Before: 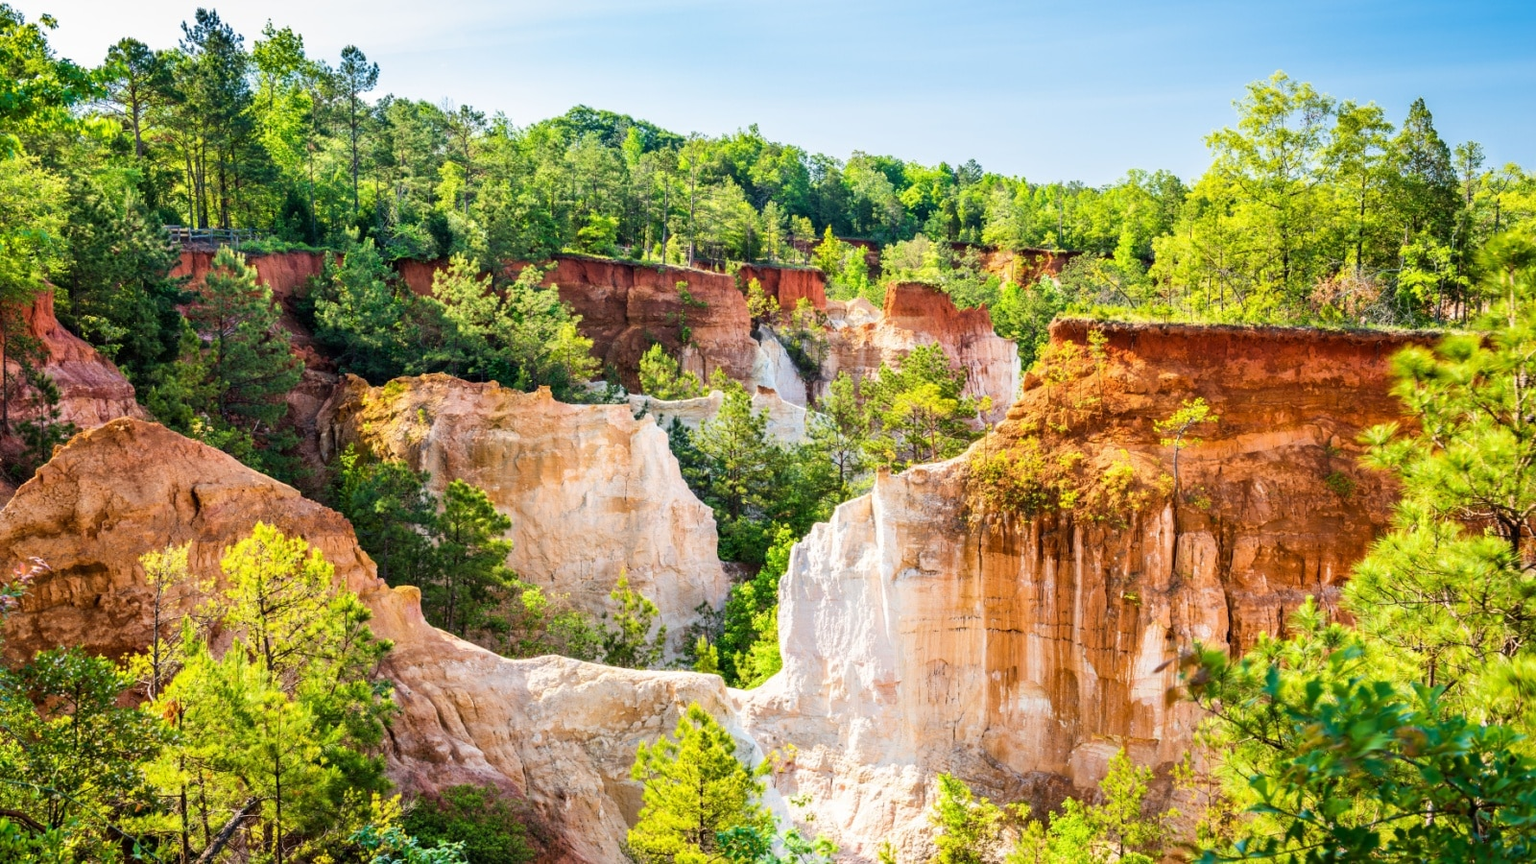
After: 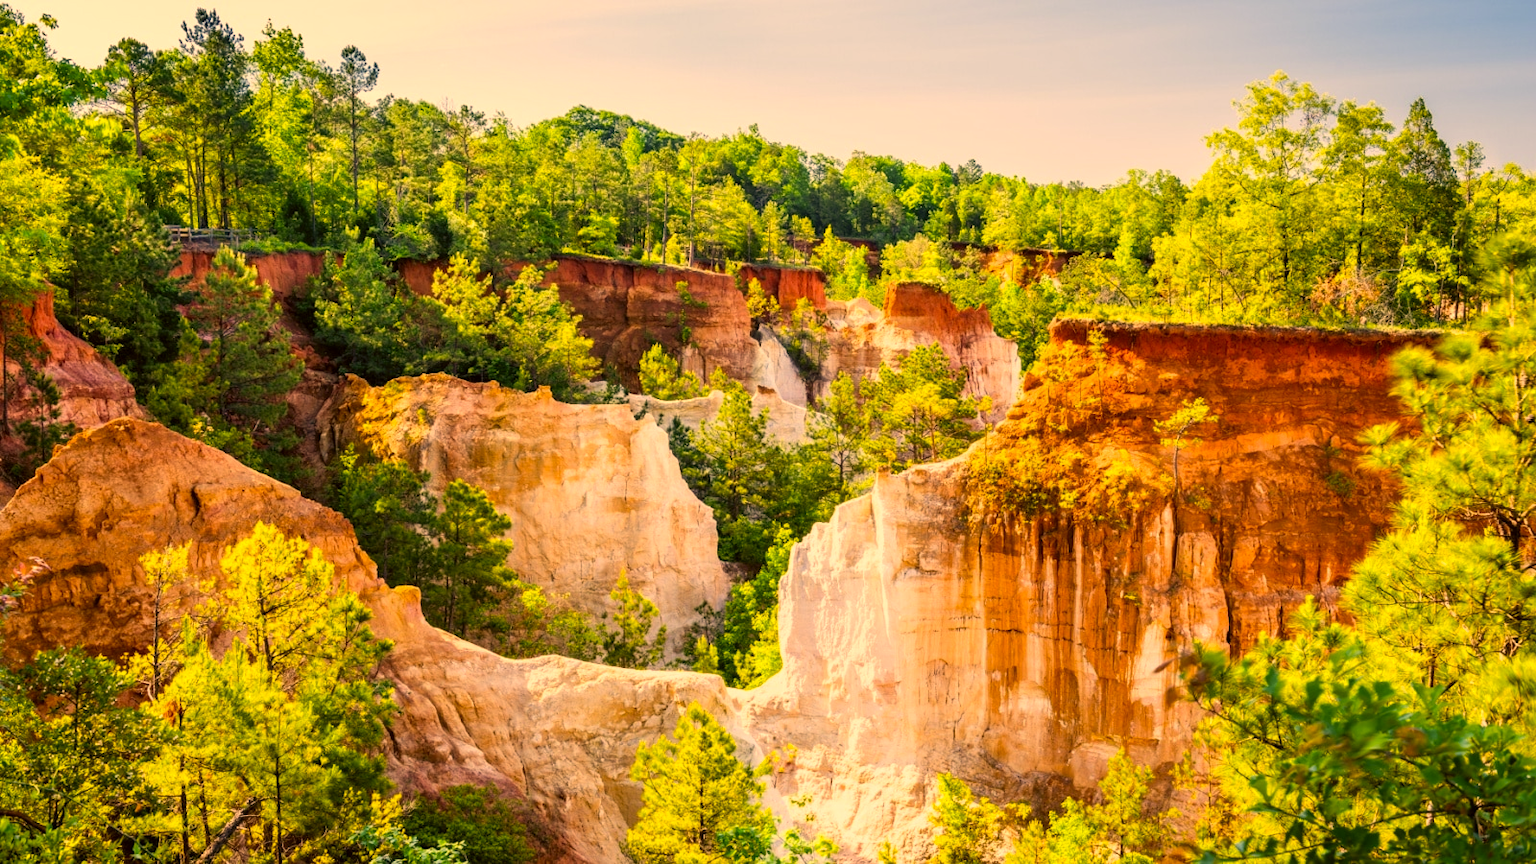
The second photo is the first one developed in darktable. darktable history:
color correction: highlights a* 17.94, highlights b* 35.39, shadows a* 1.48, shadows b* 6.42, saturation 1.01
